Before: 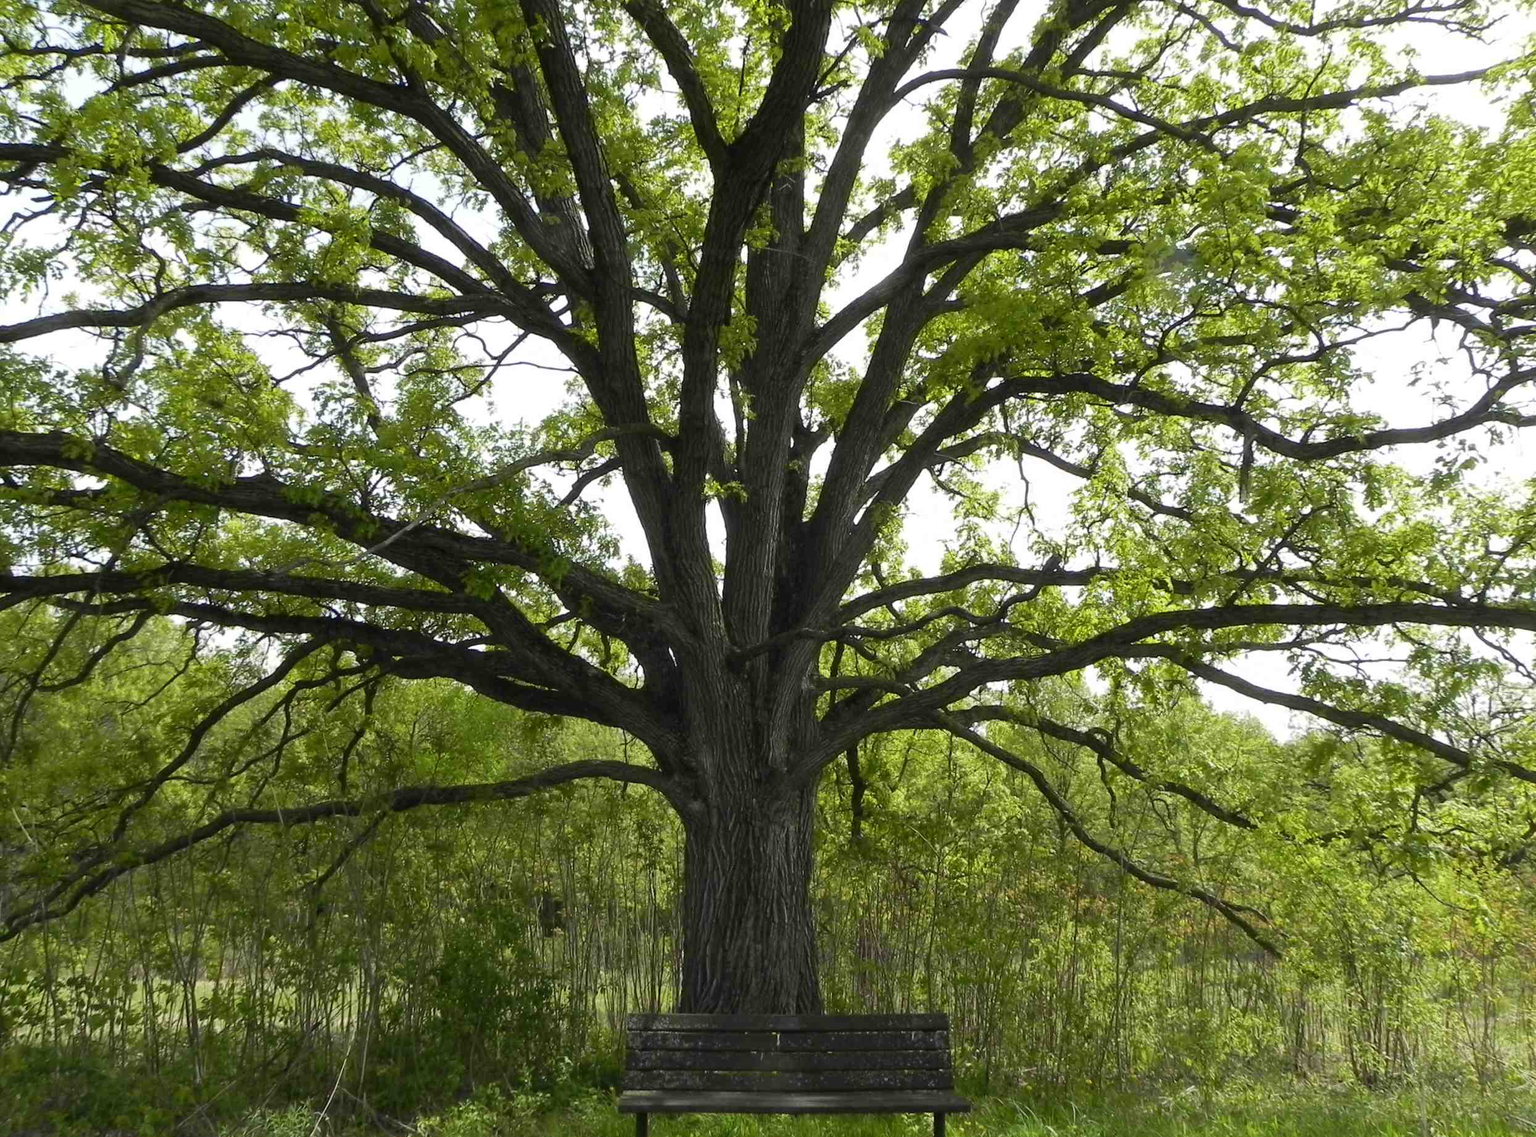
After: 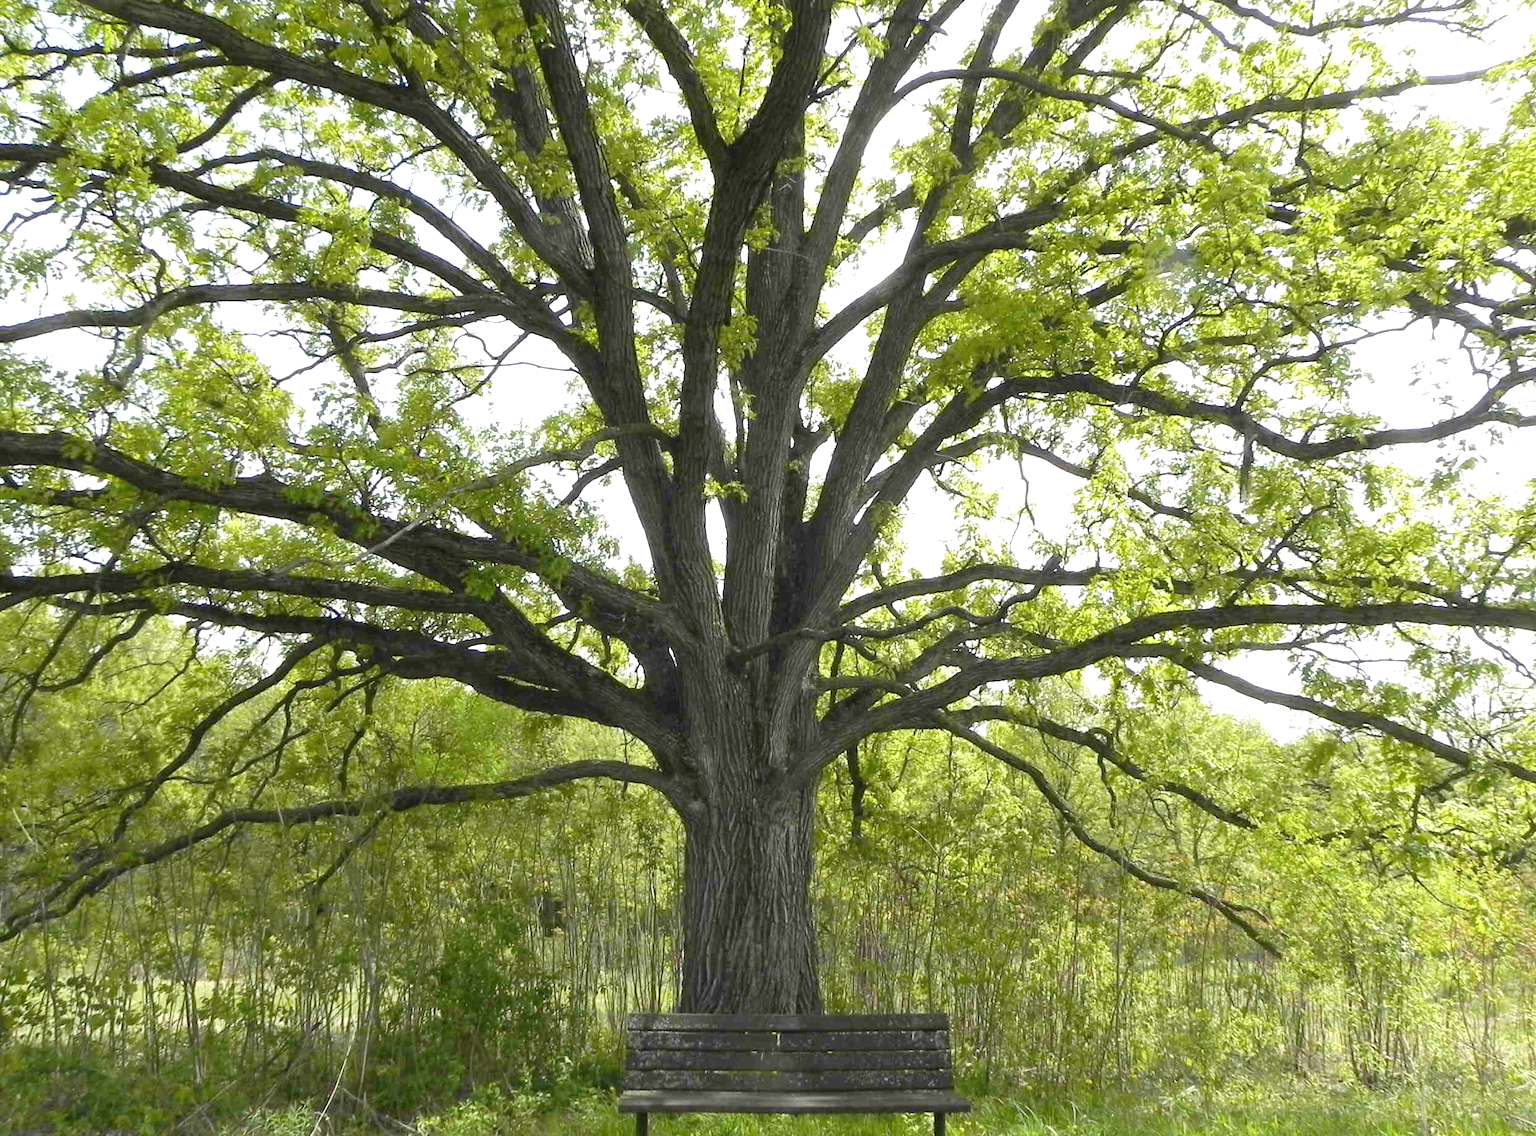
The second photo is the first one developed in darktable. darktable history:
exposure: black level correction -0.002, exposure 0.54 EV, compensate highlight preservation false
tone equalizer: on, module defaults
